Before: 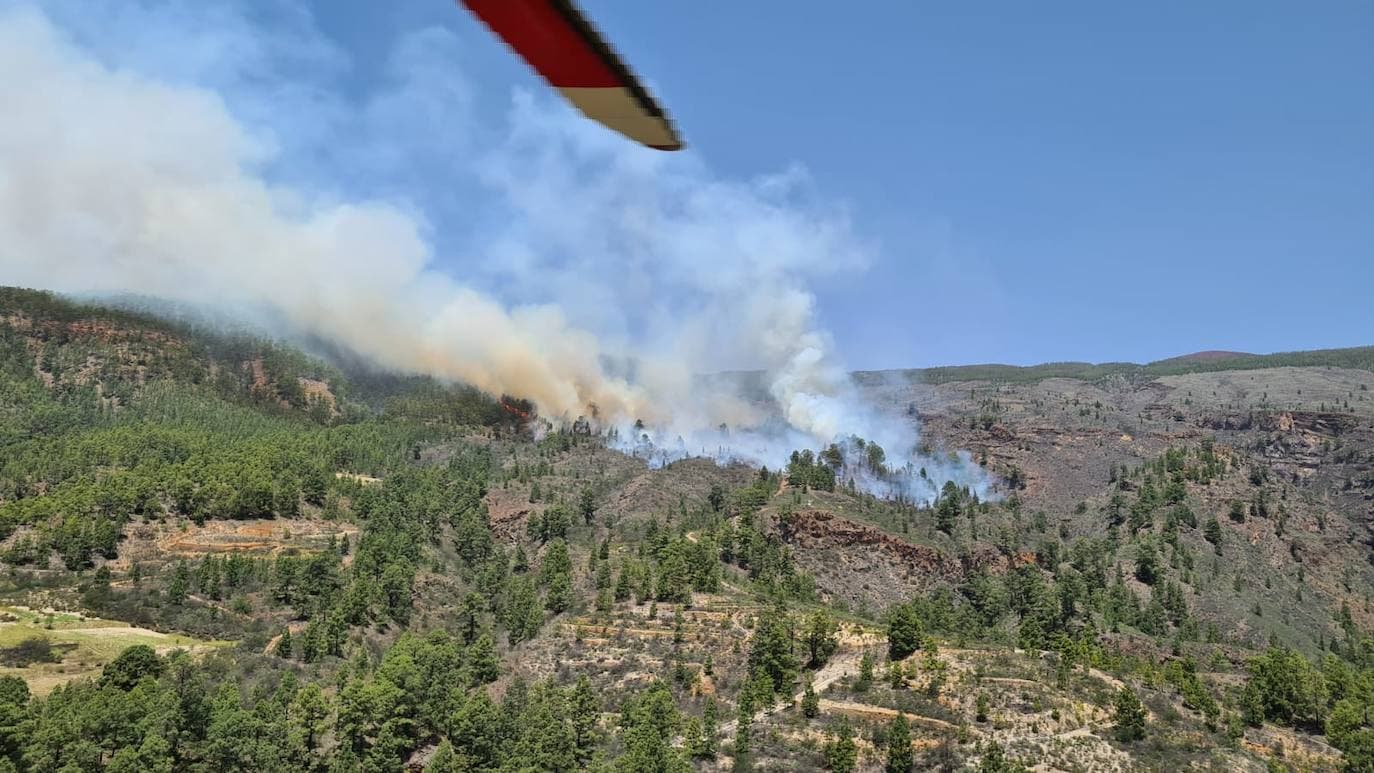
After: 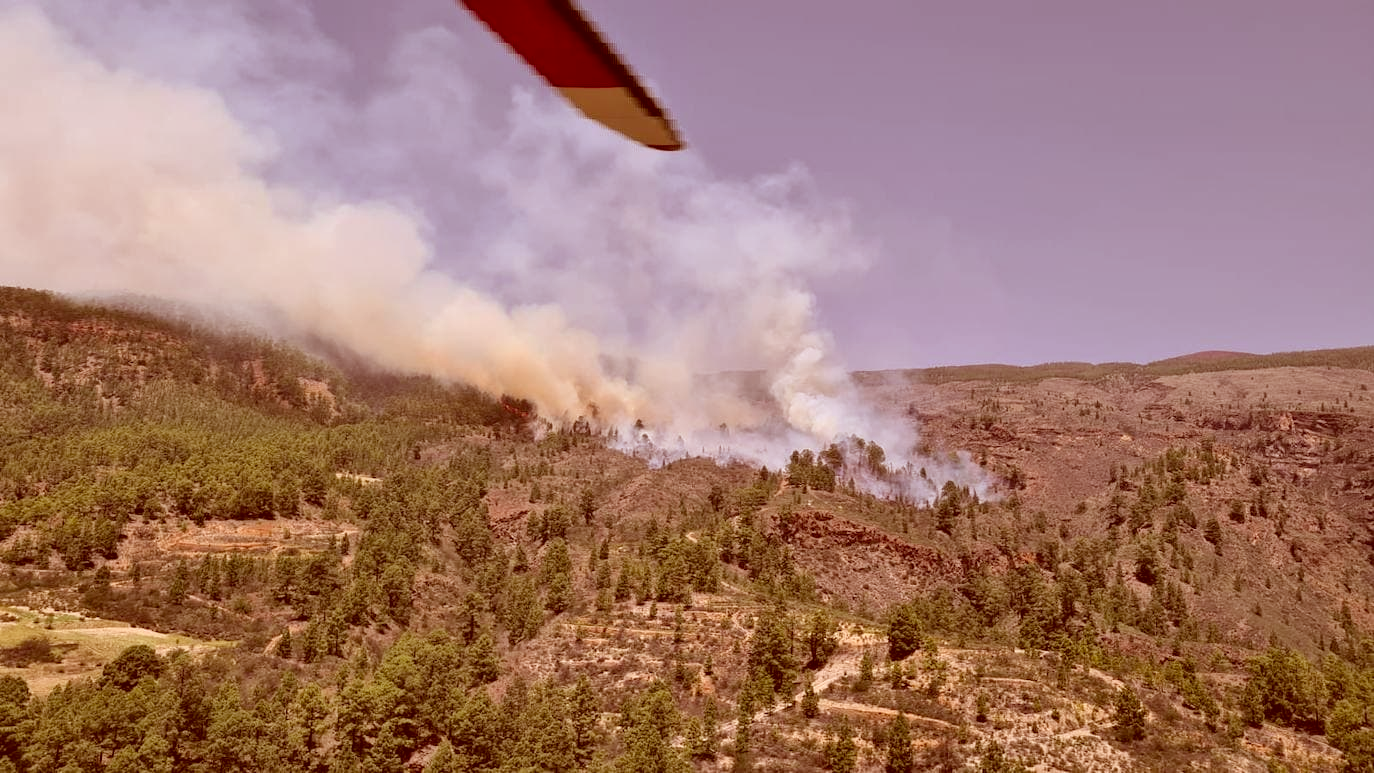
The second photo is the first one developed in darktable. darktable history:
color correction: highlights a* 9.03, highlights b* 8.71, shadows a* 40, shadows b* 40, saturation 0.8
